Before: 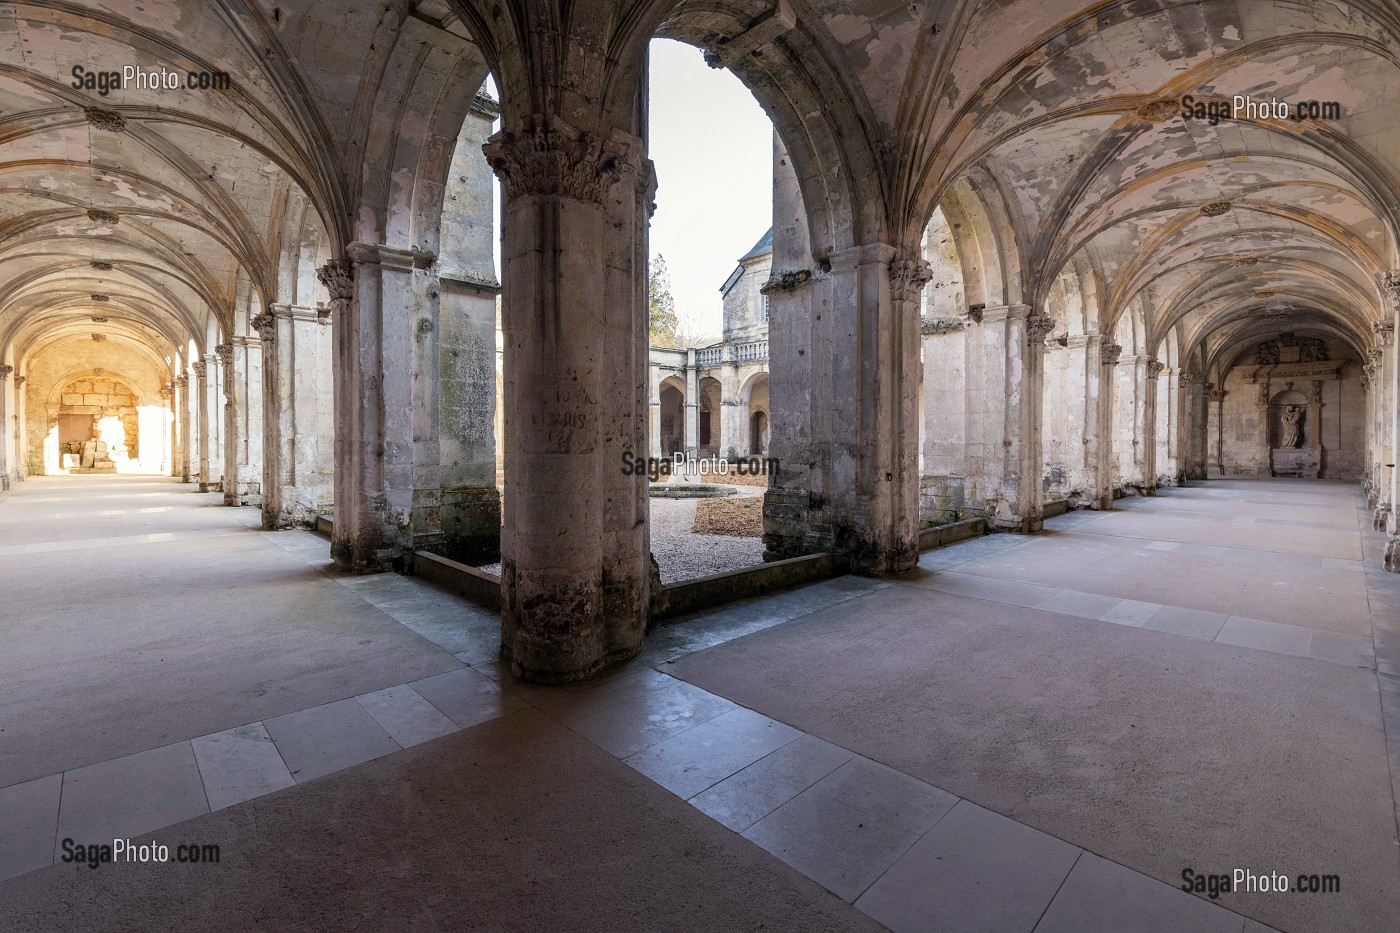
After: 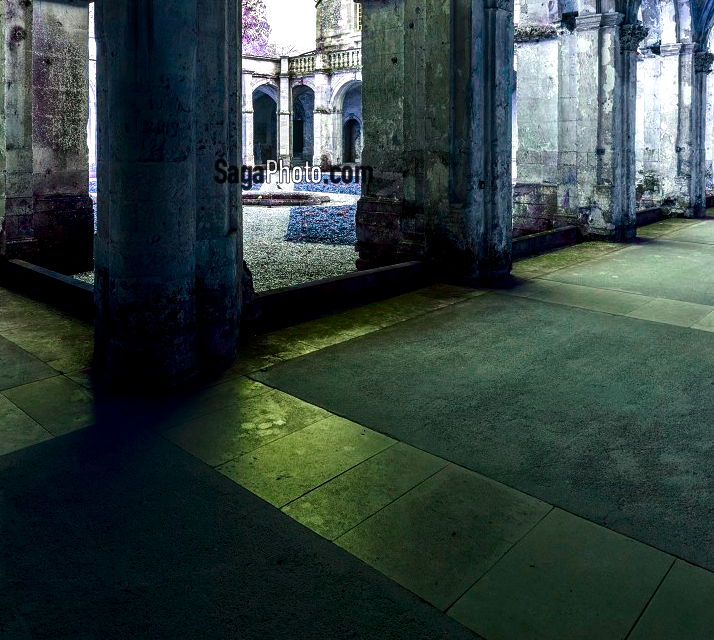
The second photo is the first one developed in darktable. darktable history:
crop and rotate: left 29.099%, top 31.303%, right 19.86%
contrast brightness saturation: contrast 0.097, brightness -0.278, saturation 0.149
local contrast: on, module defaults
color balance rgb: shadows lift › hue 86.86°, perceptual saturation grading › global saturation 42.327%, hue shift -148.21°, contrast 34.71%, saturation formula JzAzBz (2021)
